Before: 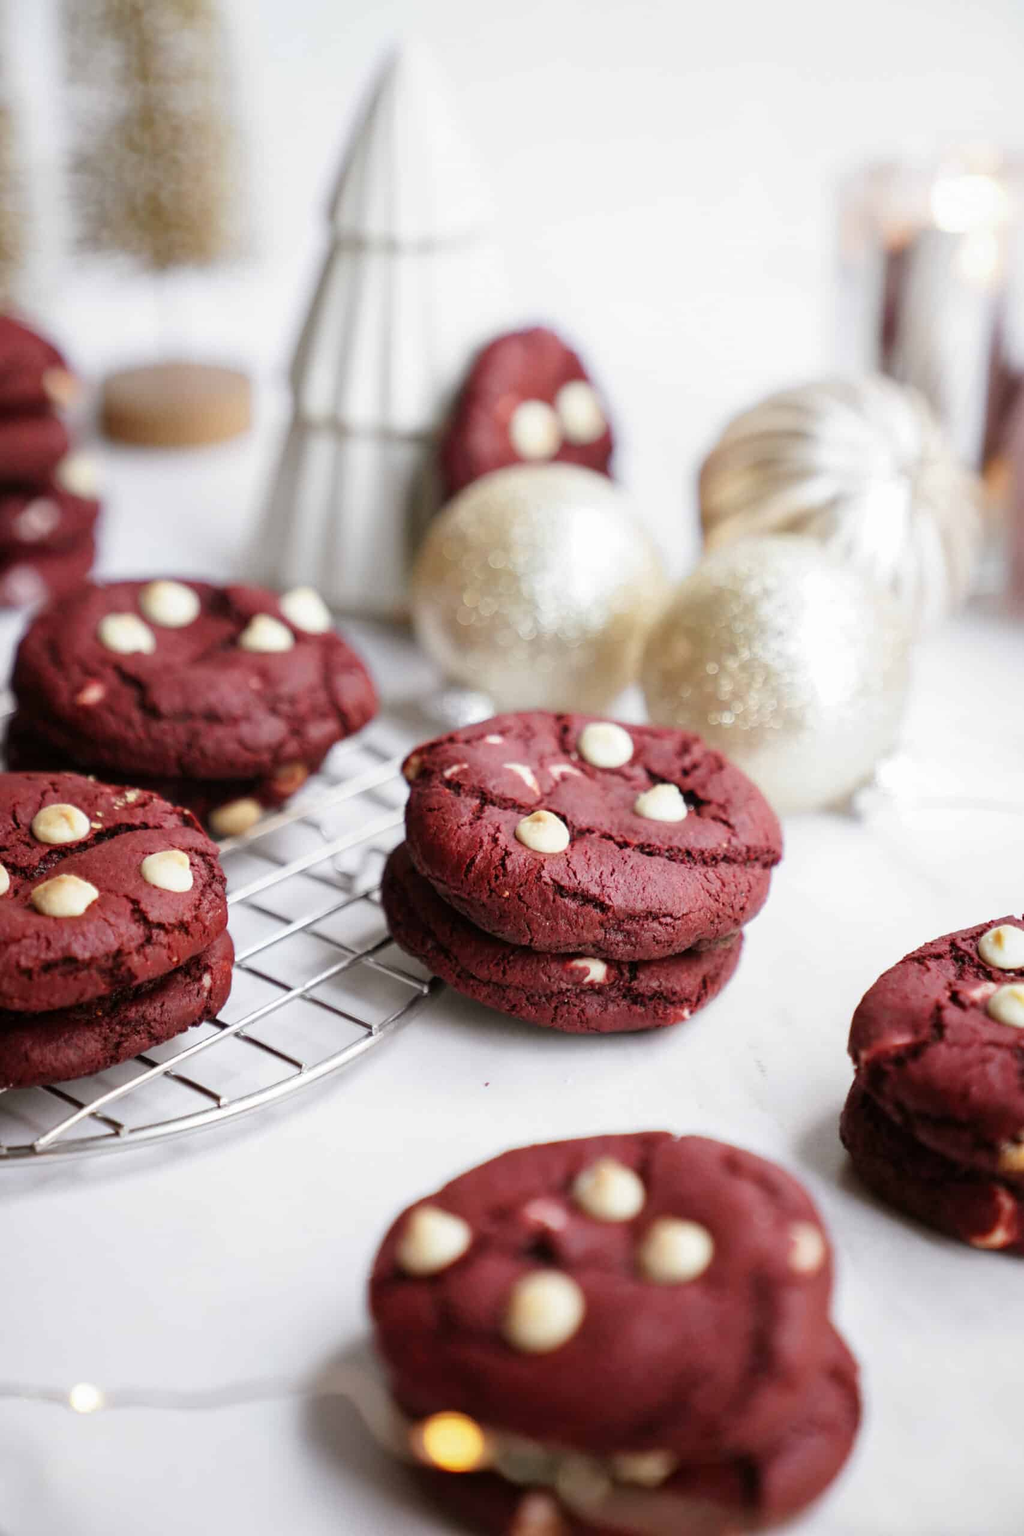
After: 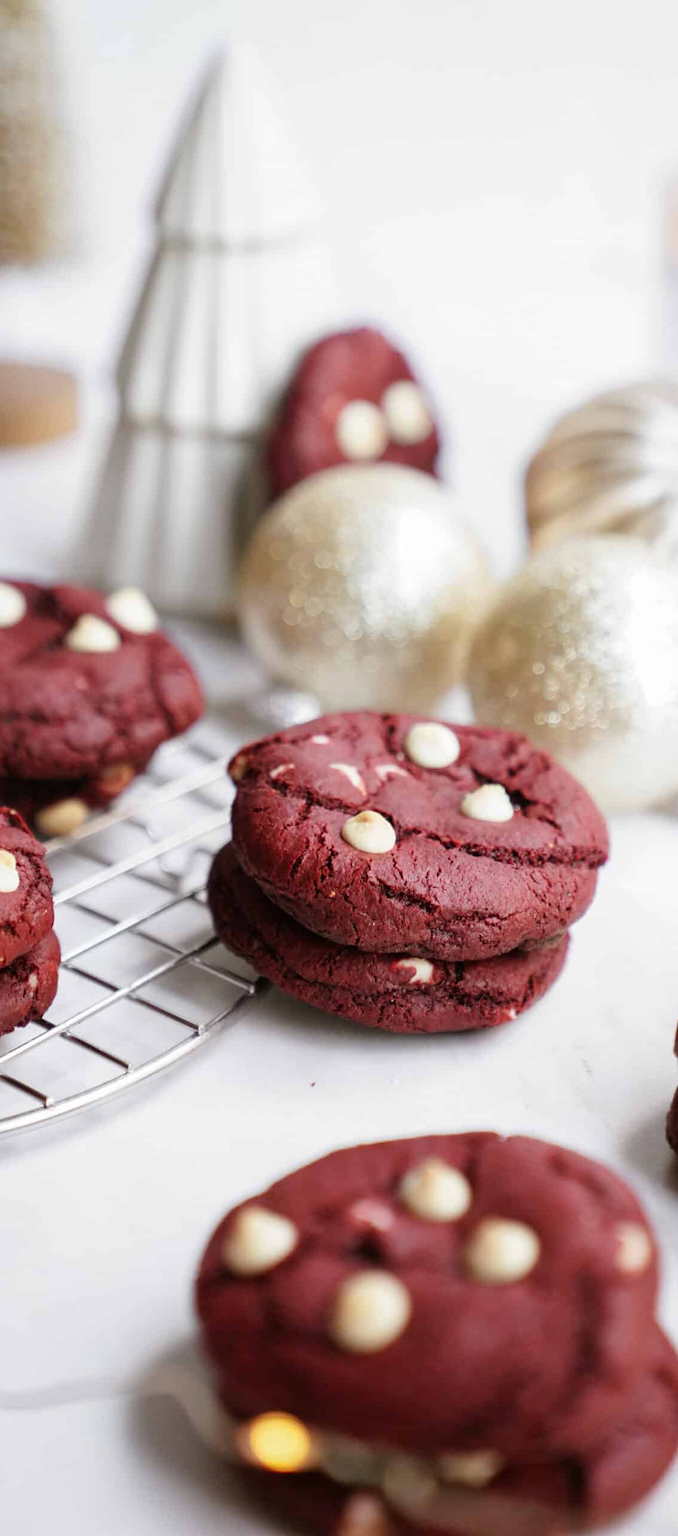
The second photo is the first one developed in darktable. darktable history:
crop: left 17.014%, right 16.717%
